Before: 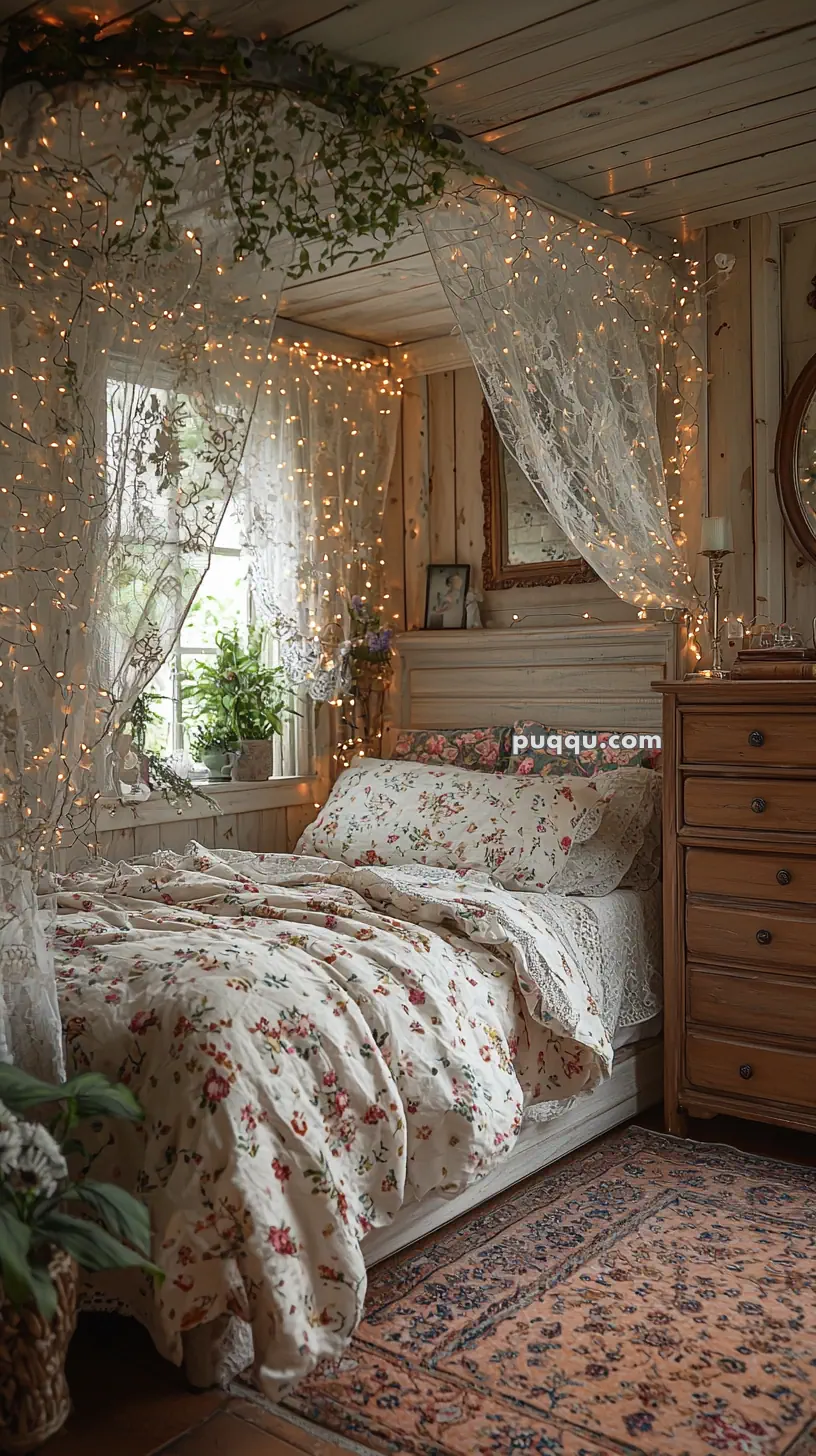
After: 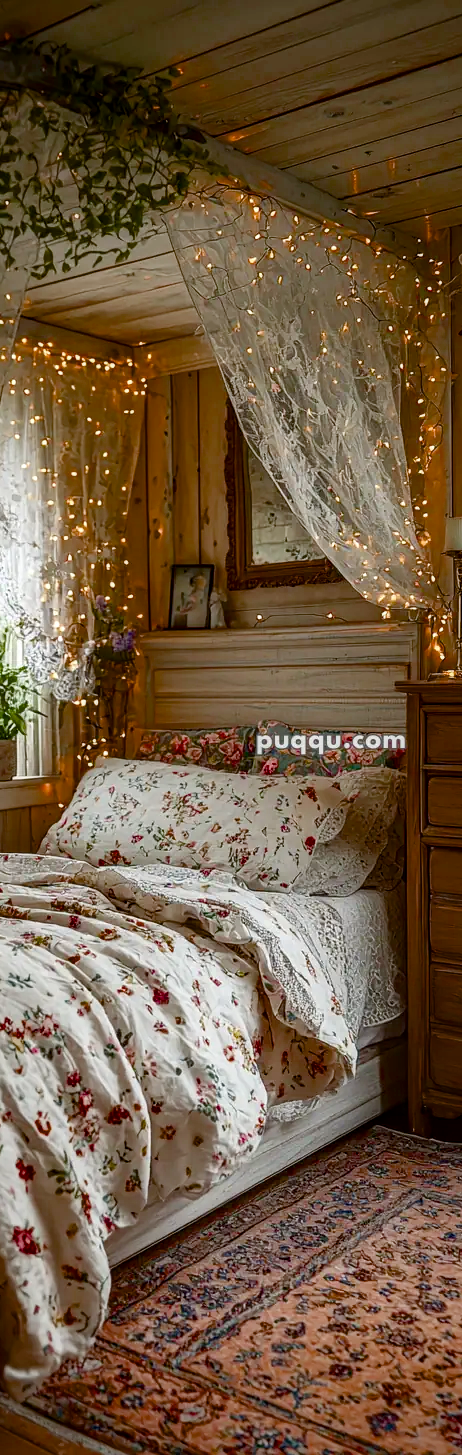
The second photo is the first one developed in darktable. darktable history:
crop: left 31.447%, top 0.005%, right 11.864%
local contrast: on, module defaults
color balance rgb: perceptual saturation grading › global saturation 45.639%, perceptual saturation grading › highlights -48.942%, perceptual saturation grading › shadows 29.508%, saturation formula JzAzBz (2021)
